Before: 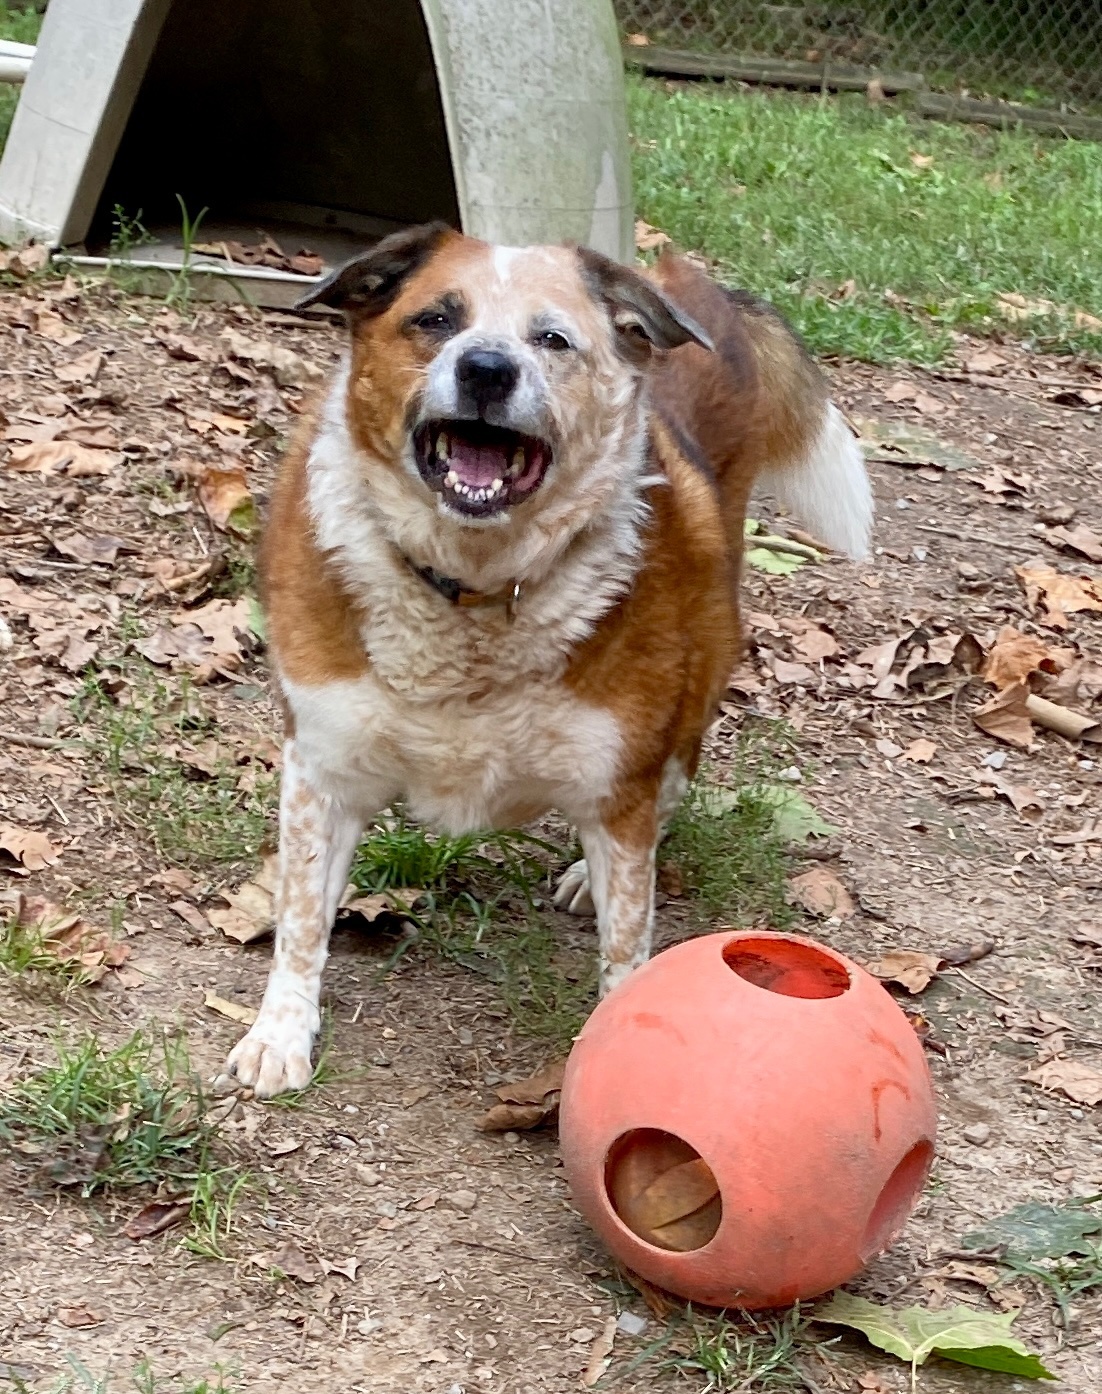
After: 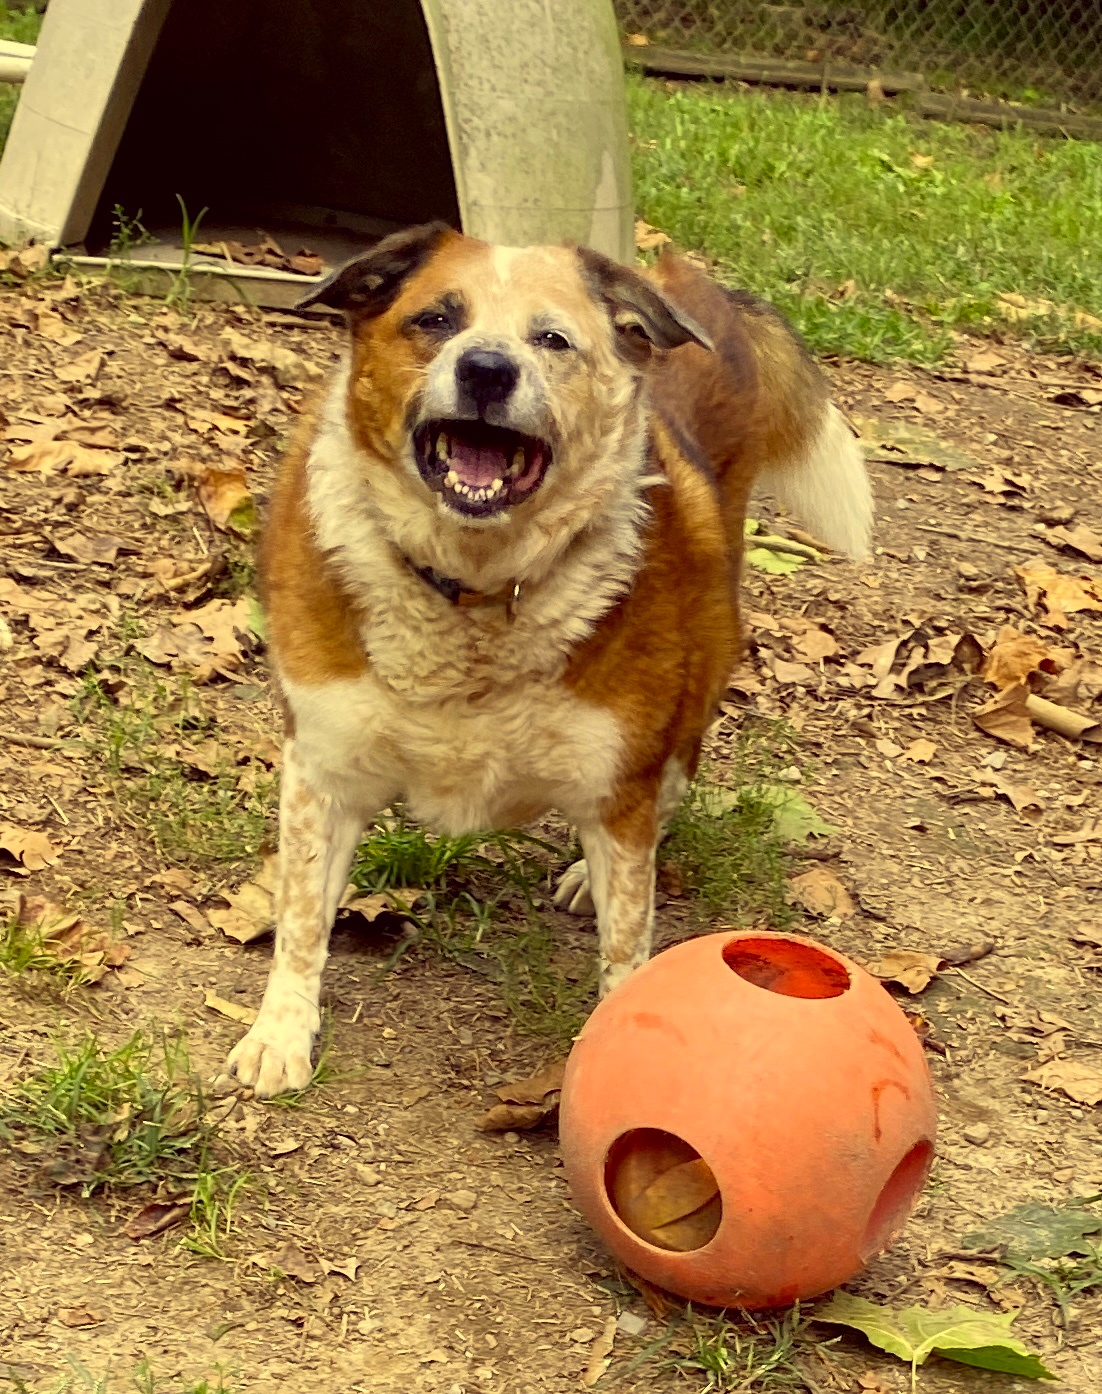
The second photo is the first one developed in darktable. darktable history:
color correction: highlights a* -0.433, highlights b* 39.96, shadows a* 9.22, shadows b* -0.347
